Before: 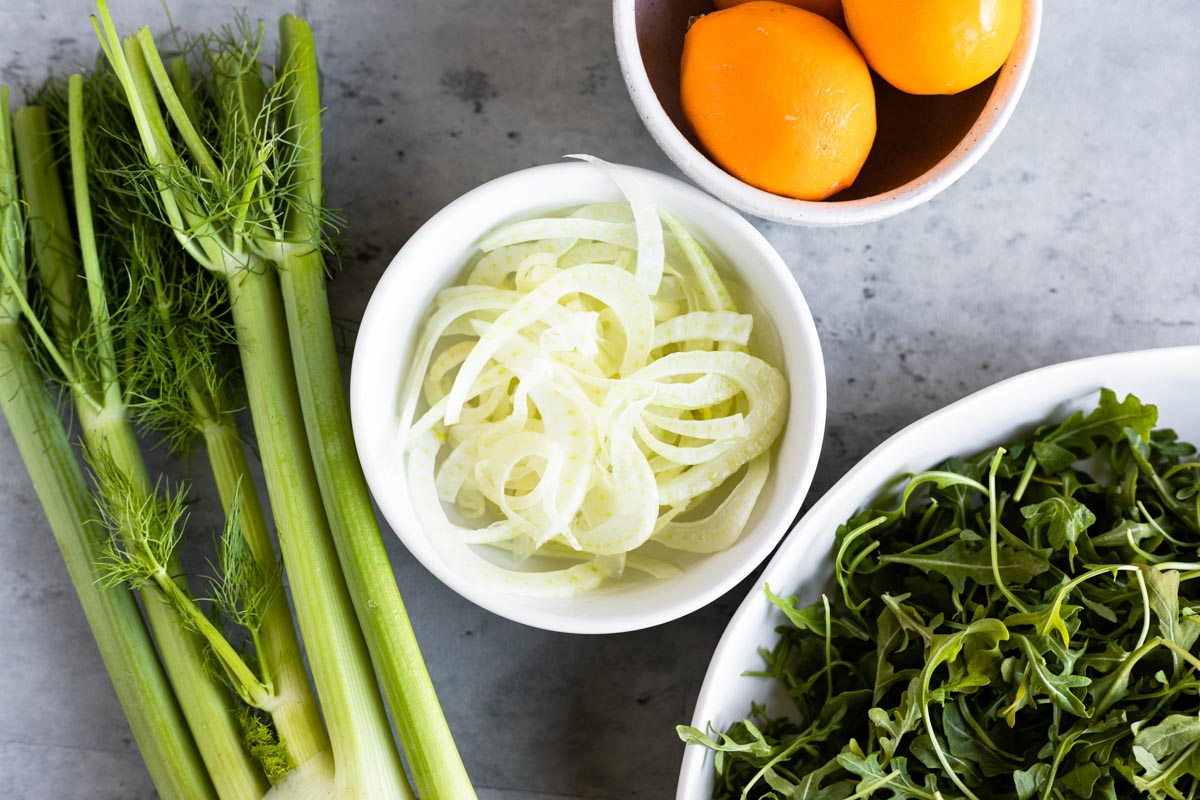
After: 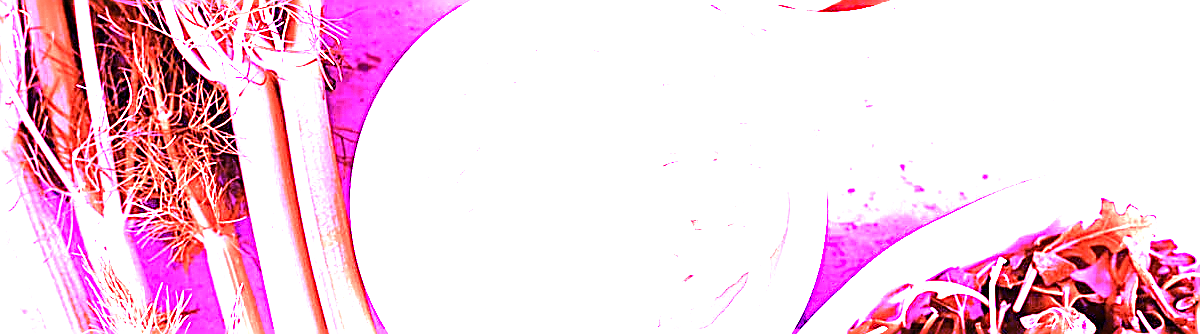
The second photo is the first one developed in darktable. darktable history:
color calibration: x 0.38, y 0.39, temperature 4086.04 K
sharpen: amount 0.75
white balance: red 8, blue 8
crop and rotate: top 23.84%, bottom 34.294%
